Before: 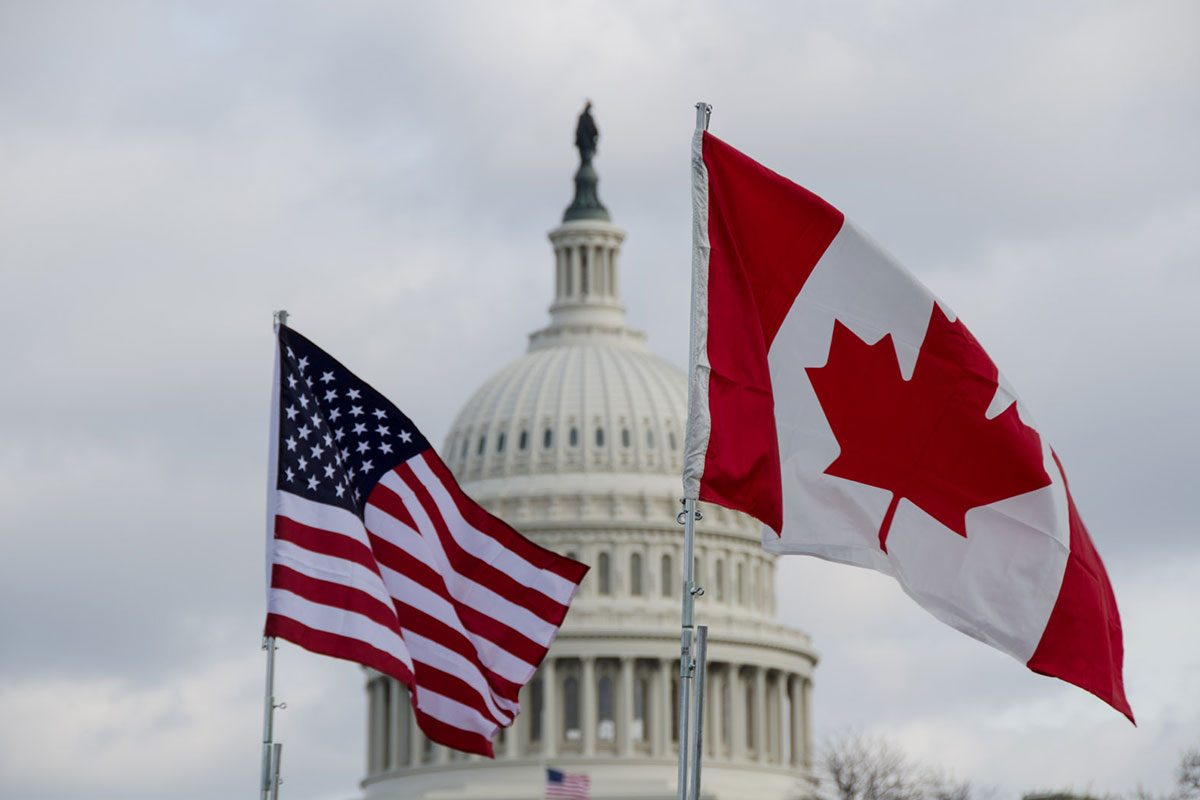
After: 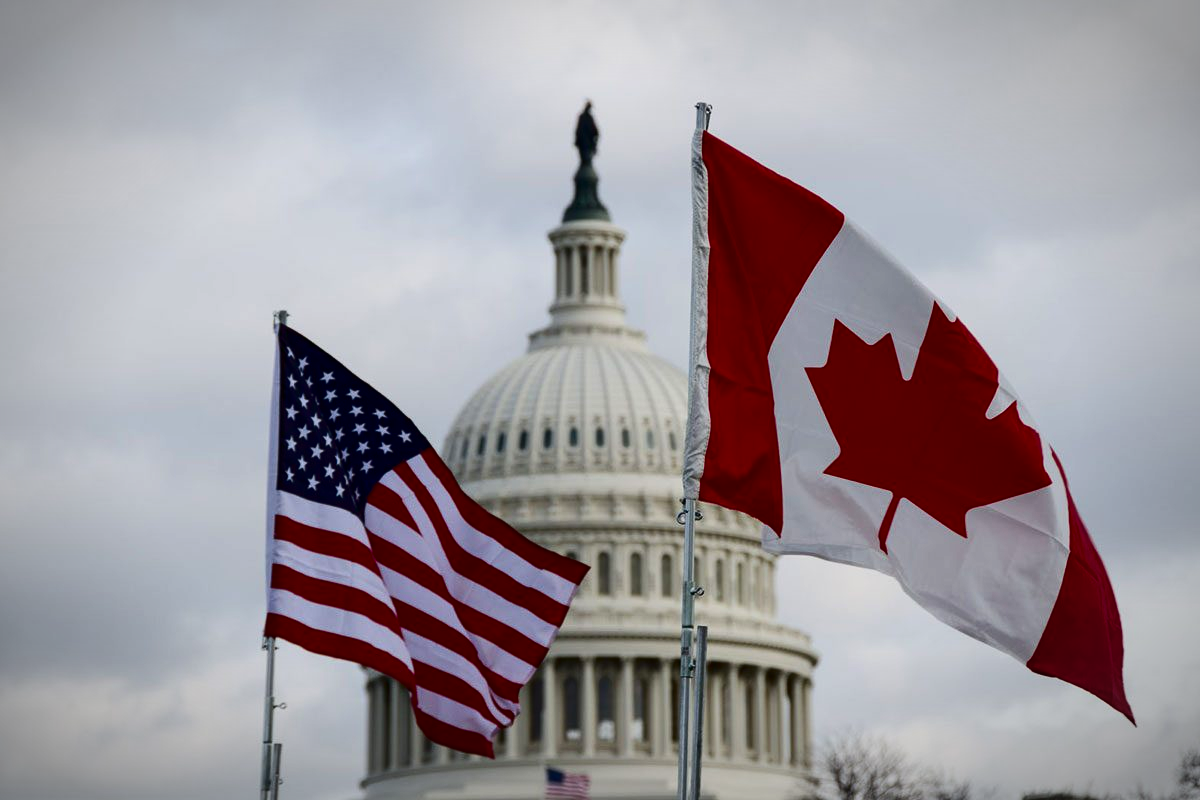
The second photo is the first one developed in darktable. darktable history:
vignetting: automatic ratio true, unbound false
contrast brightness saturation: contrast 0.215, brightness -0.19, saturation 0.237
